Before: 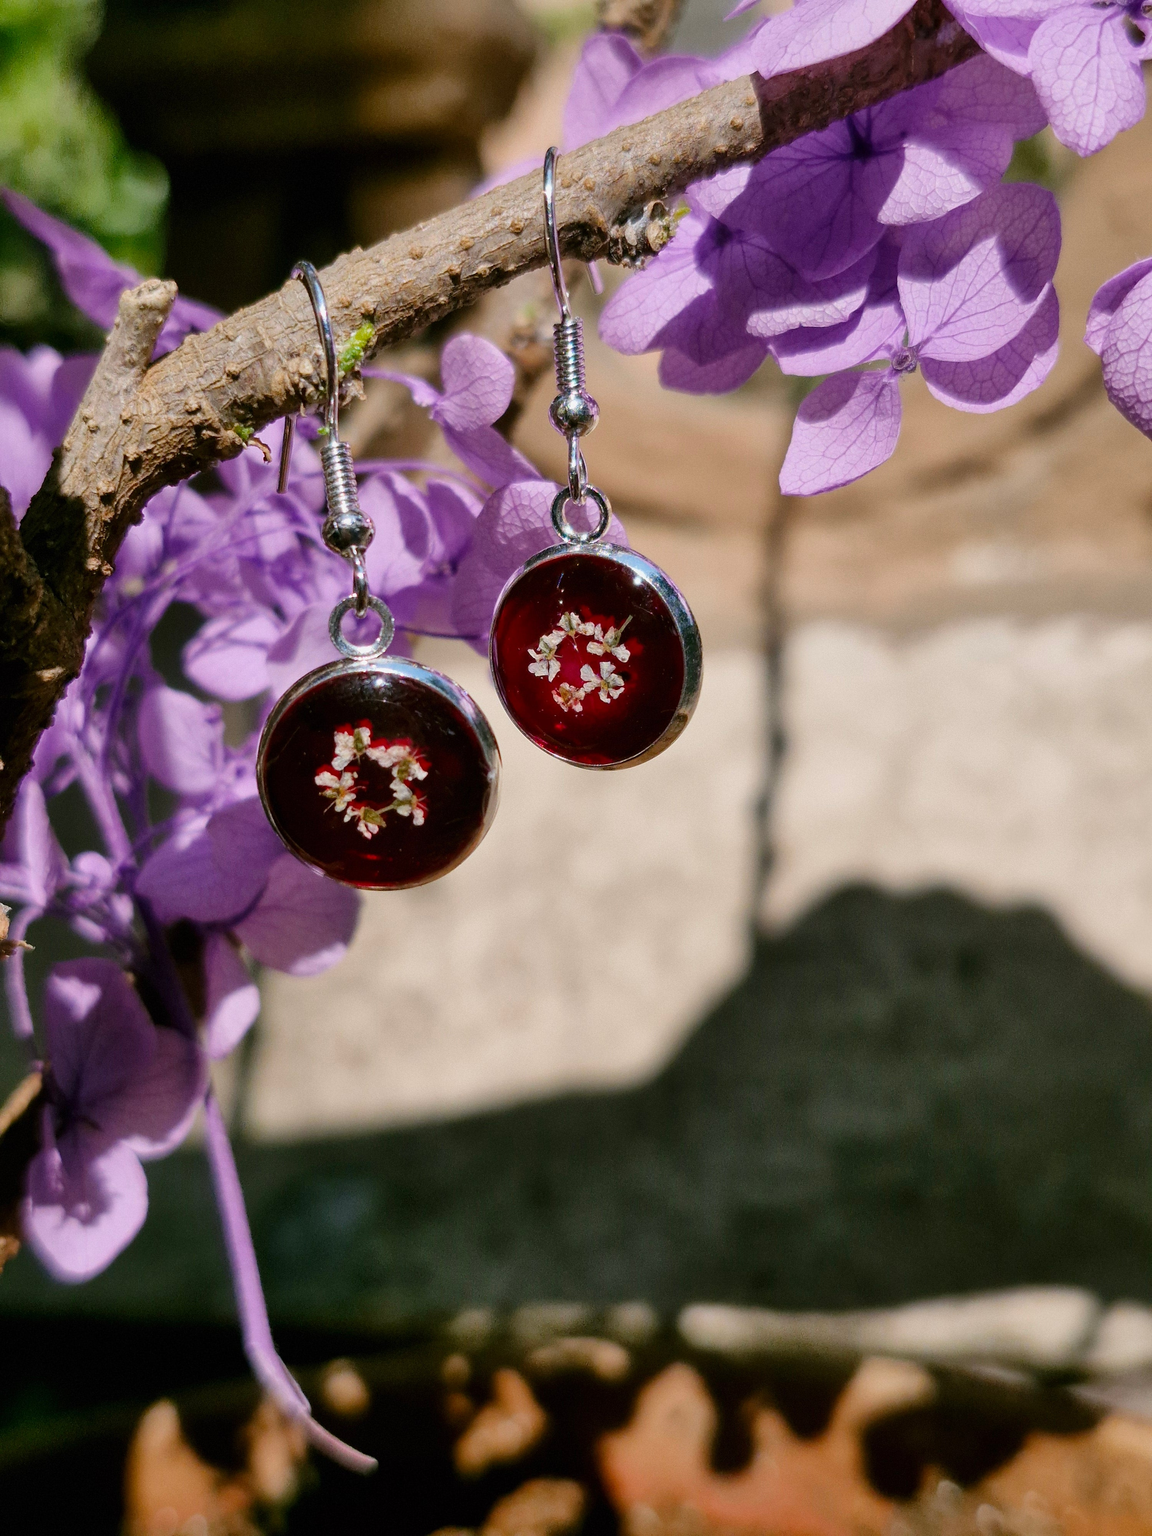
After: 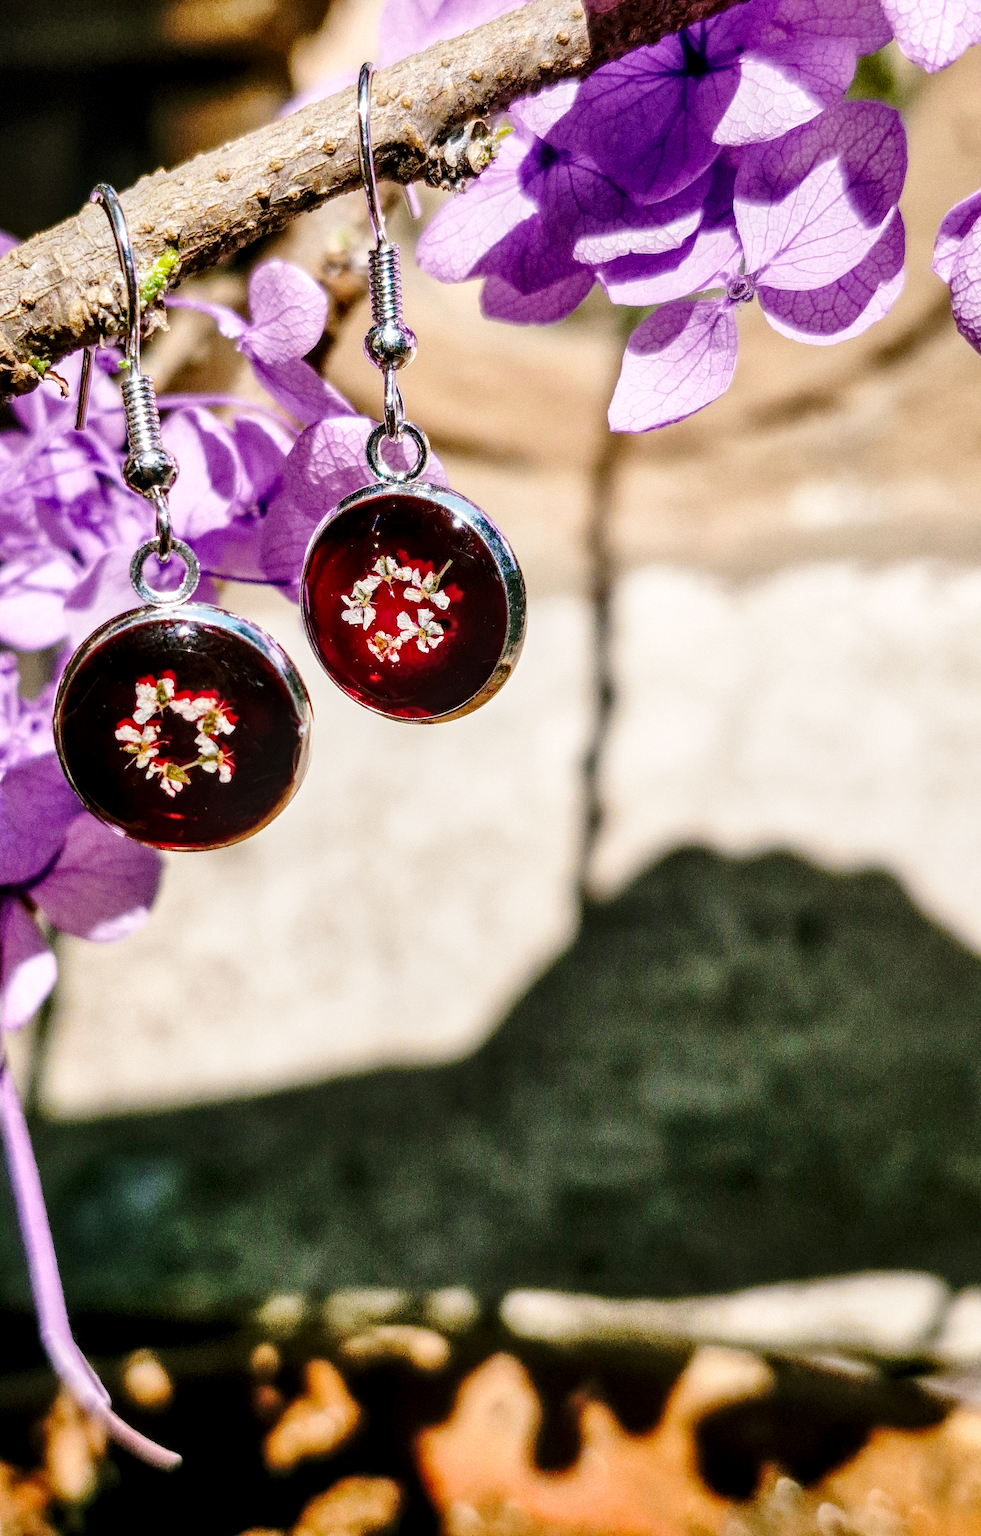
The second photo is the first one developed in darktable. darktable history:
local contrast: detail 150%
shadows and highlights: shadows 30.86, highlights 0, soften with gaussian
crop and rotate: left 17.959%, top 5.771%, right 1.742%
base curve: curves: ch0 [(0, 0) (0.028, 0.03) (0.121, 0.232) (0.46, 0.748) (0.859, 0.968) (1, 1)], preserve colors none
